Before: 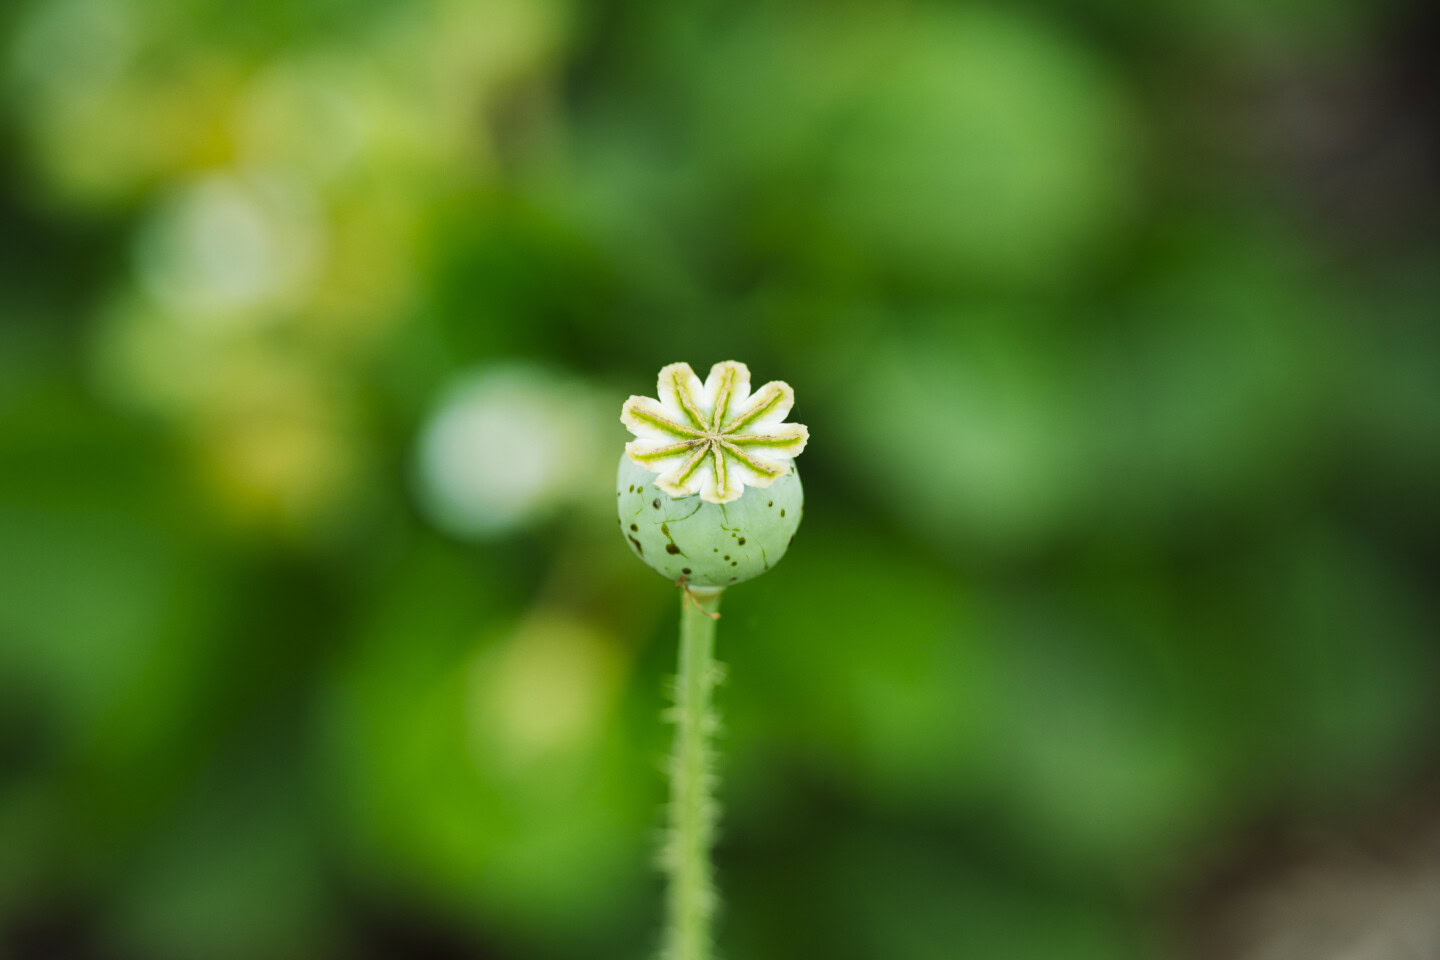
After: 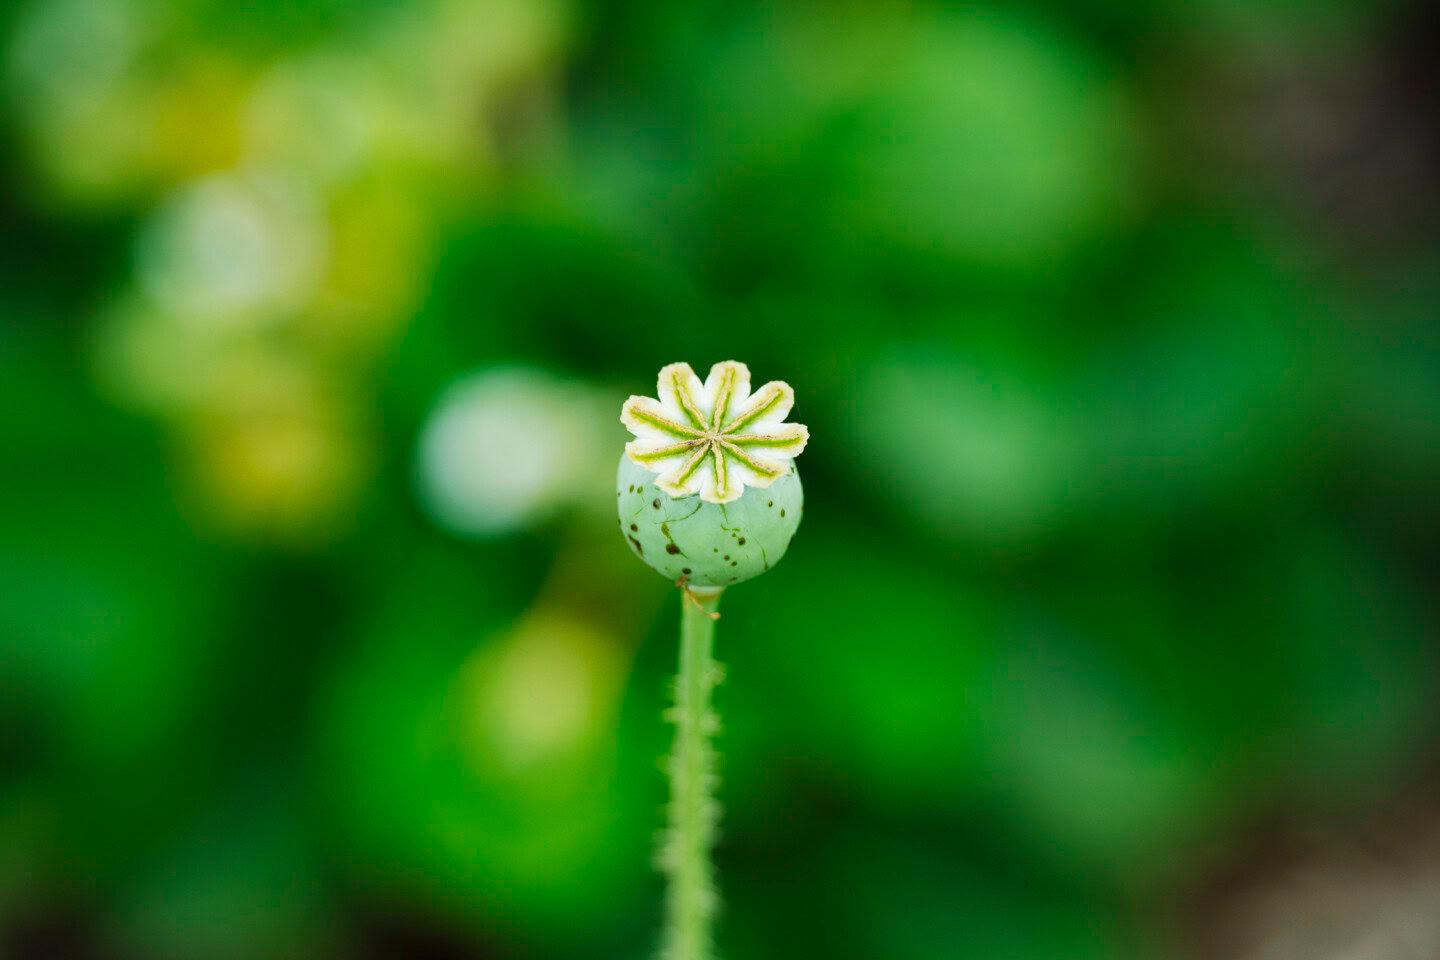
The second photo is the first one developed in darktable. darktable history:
color correction: highlights b* -0.058
